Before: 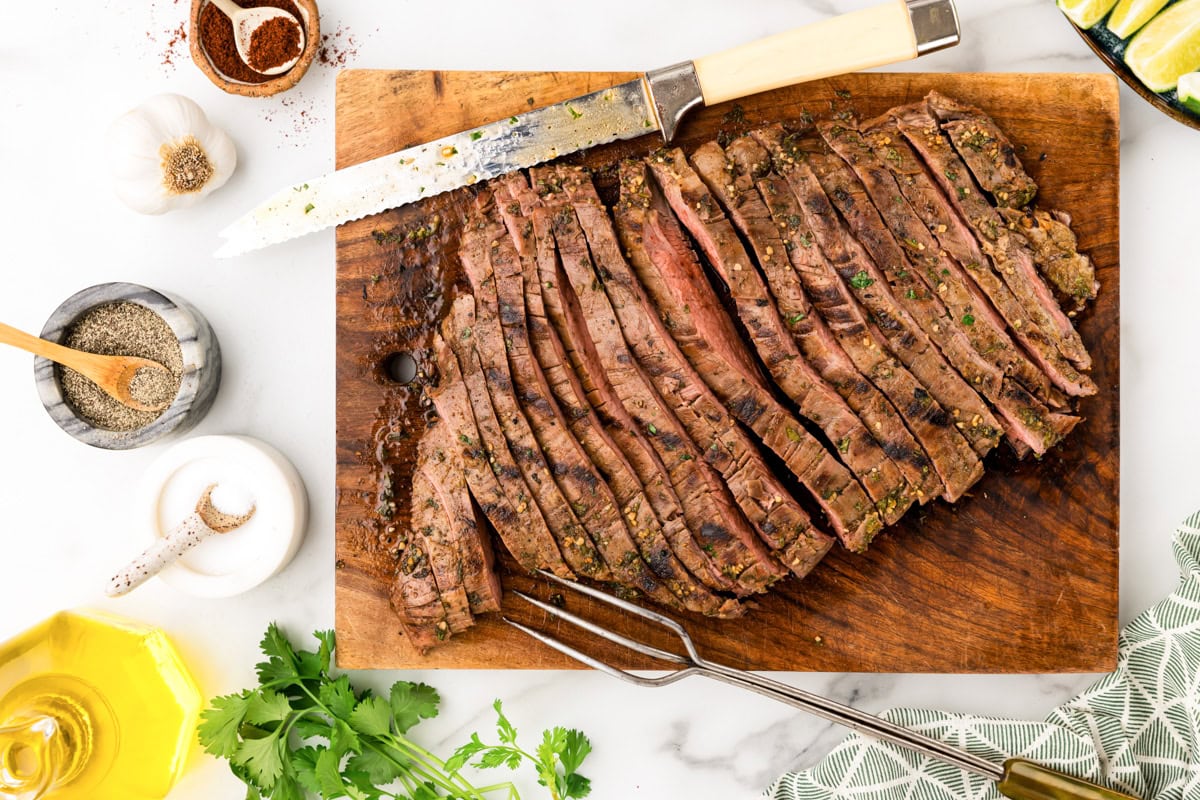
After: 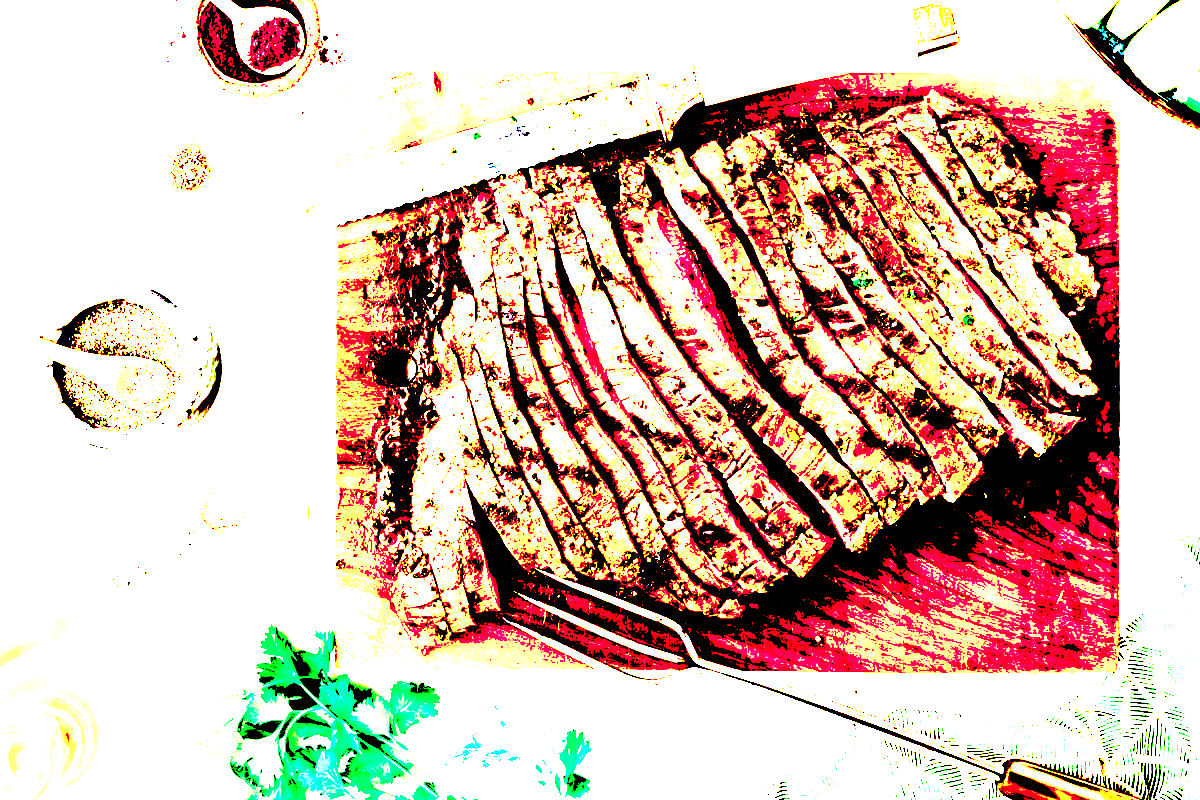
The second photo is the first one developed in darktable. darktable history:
exposure: black level correction 0.1, exposure 3 EV, compensate highlight preservation false
color calibration: illuminant as shot in camera, x 0.442, y 0.413, temperature 2903.13 K
